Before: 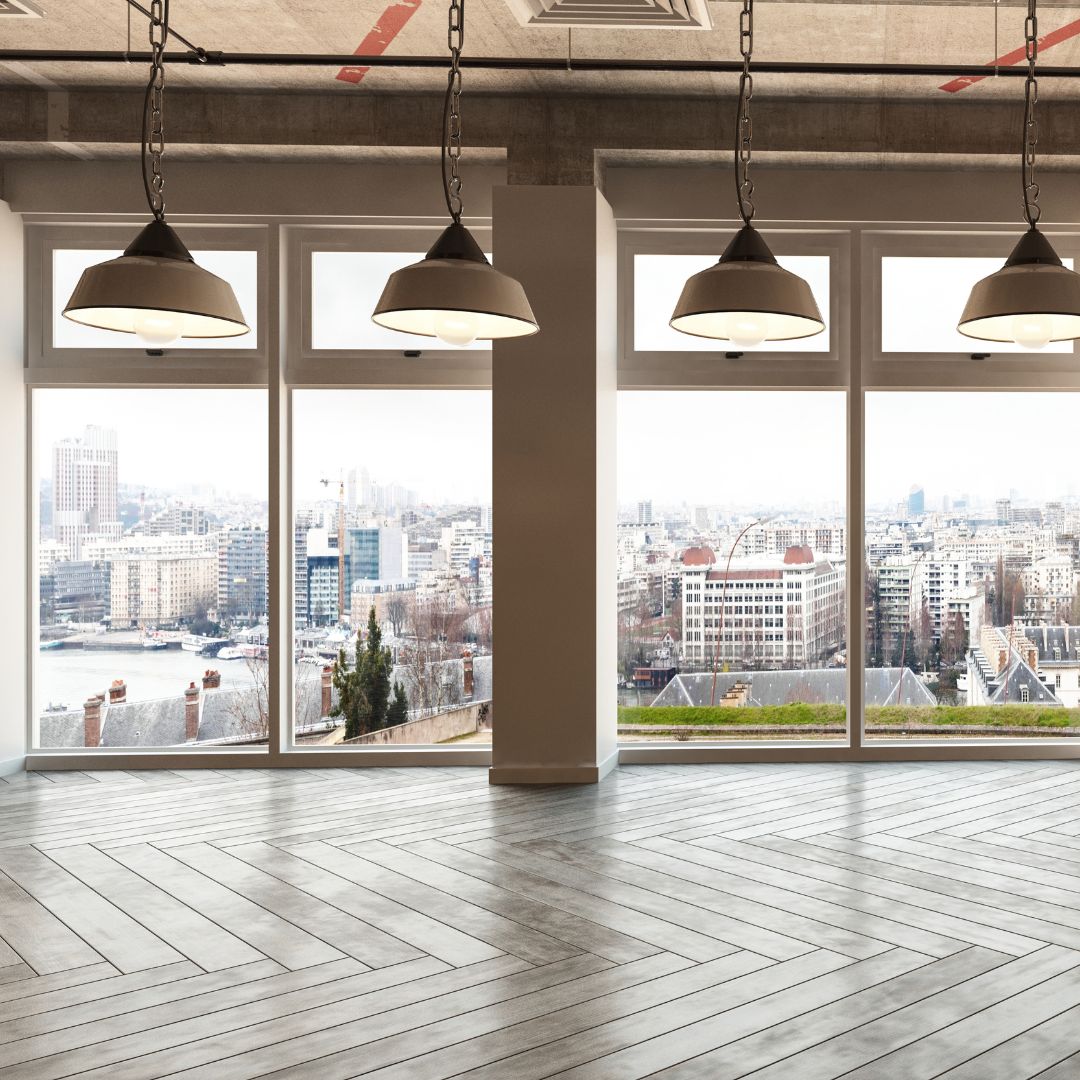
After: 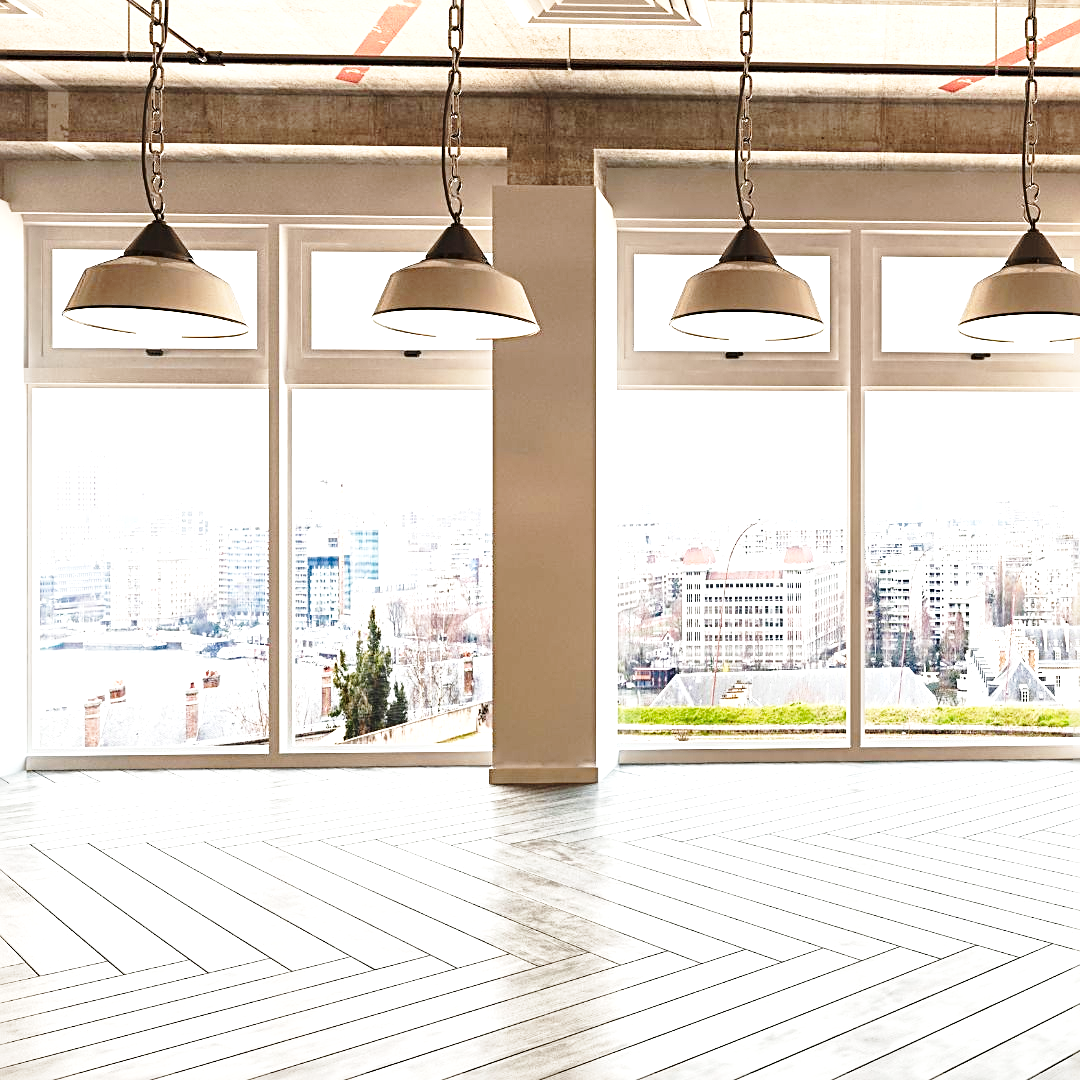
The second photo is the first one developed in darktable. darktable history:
exposure: black level correction 0, exposure 0.95 EV, compensate highlight preservation false
local contrast: mode bilateral grid, contrast 21, coarseness 51, detail 120%, midtone range 0.2
sharpen: radius 2.722
base curve: curves: ch0 [(0, 0) (0.028, 0.03) (0.121, 0.232) (0.46, 0.748) (0.859, 0.968) (1, 1)], preserve colors none
